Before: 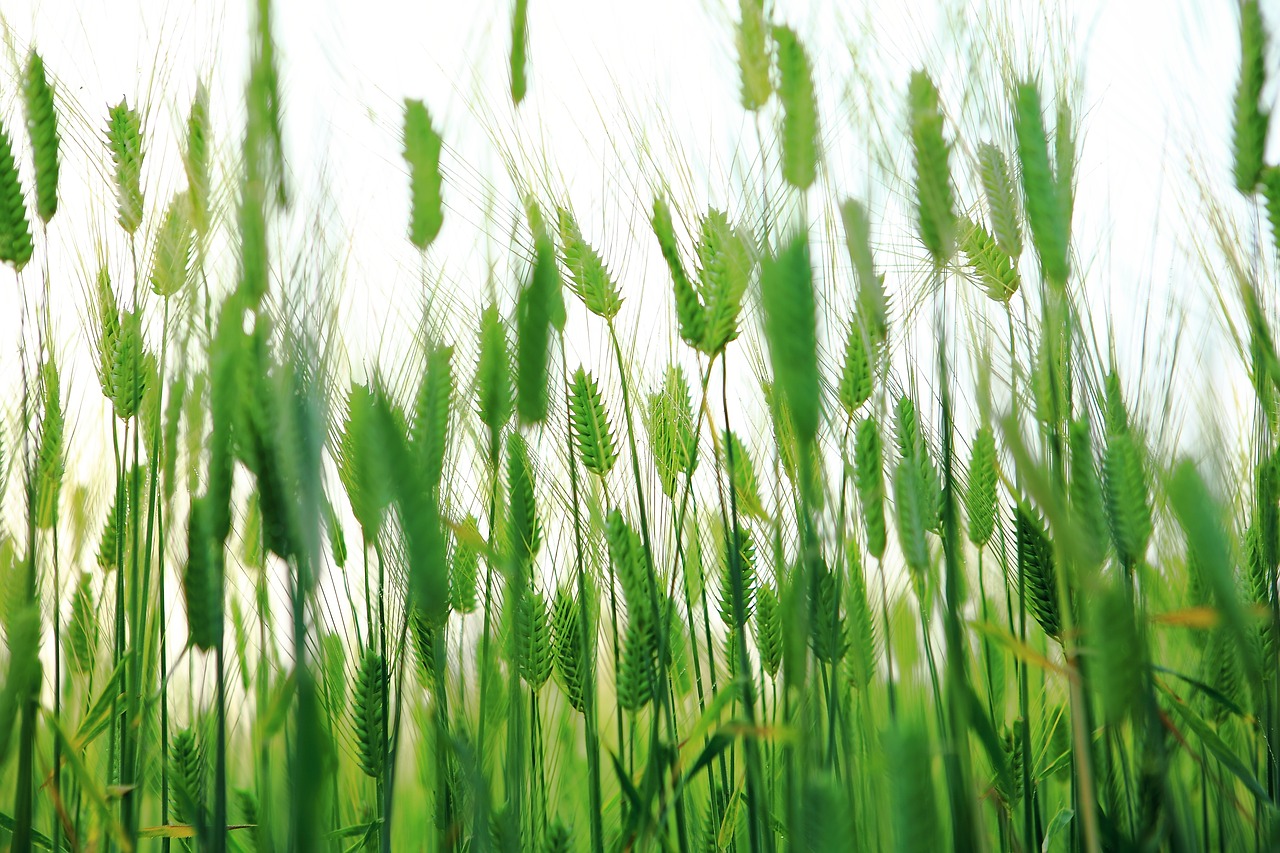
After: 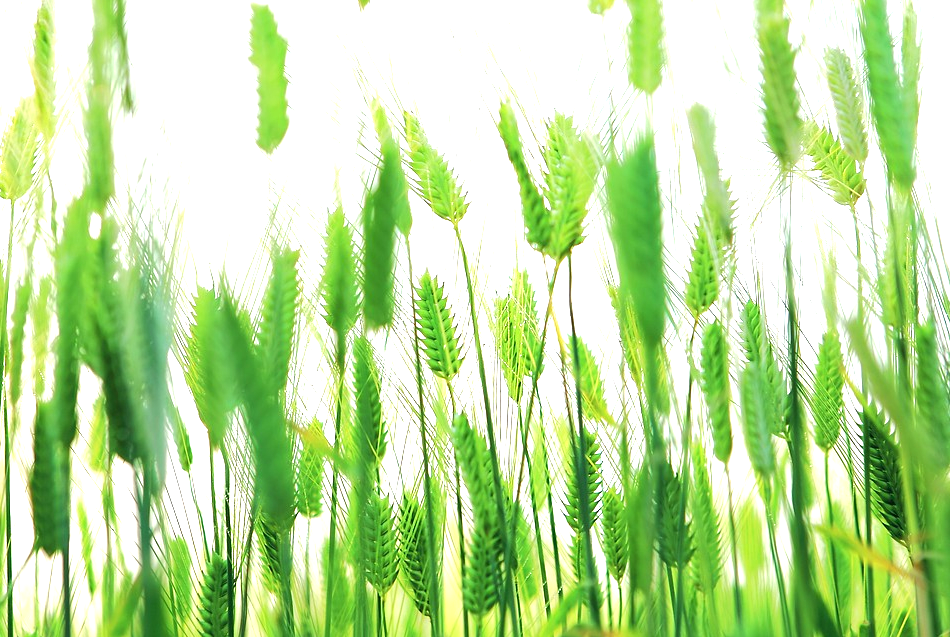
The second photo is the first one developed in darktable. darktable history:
crop and rotate: left 12.085%, top 11.44%, right 13.695%, bottom 13.793%
exposure: exposure 1 EV, compensate highlight preservation false
